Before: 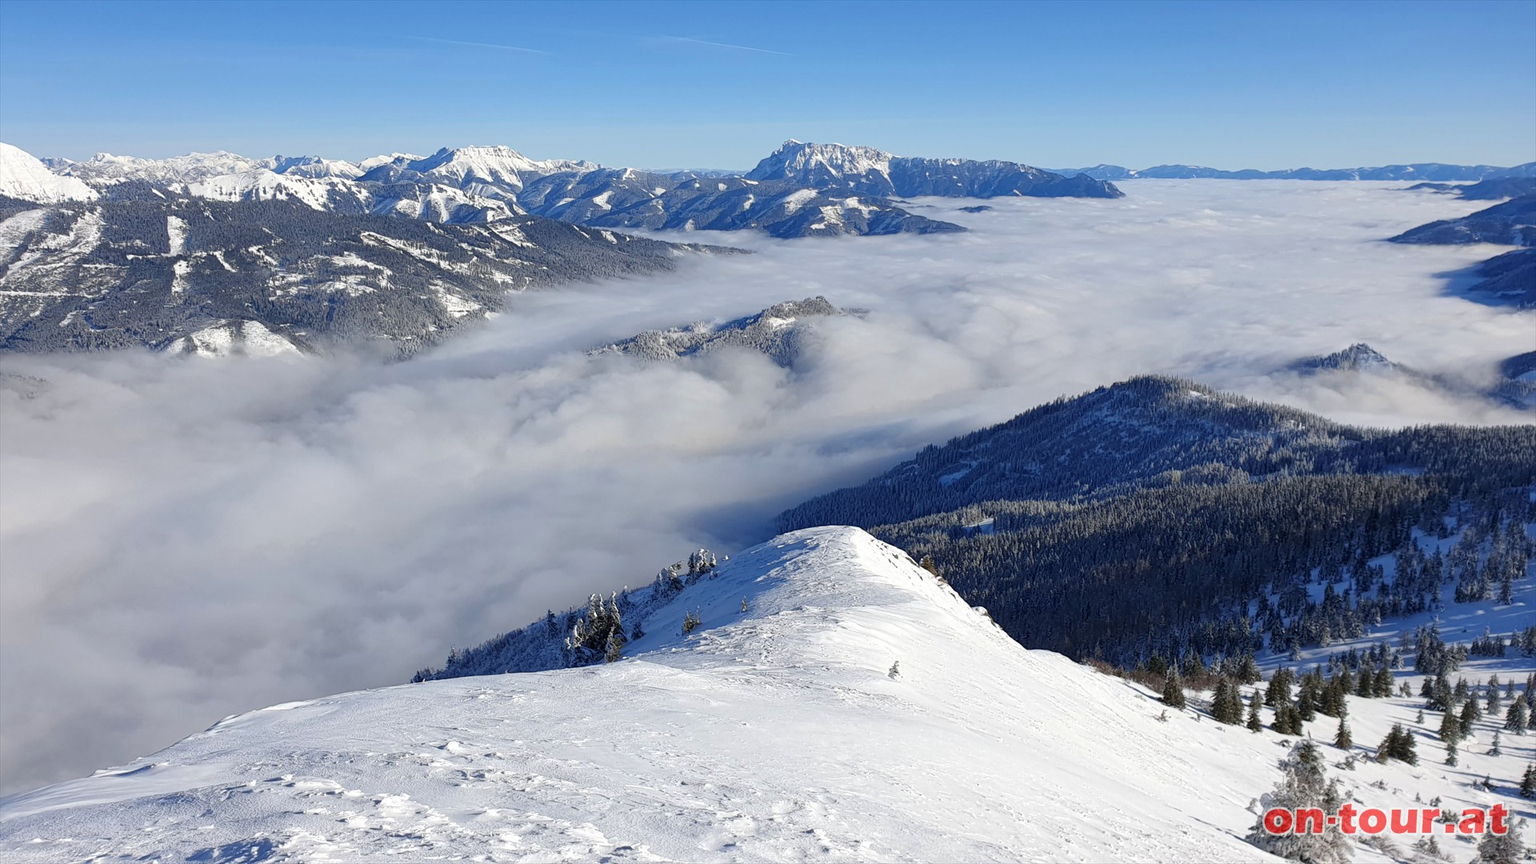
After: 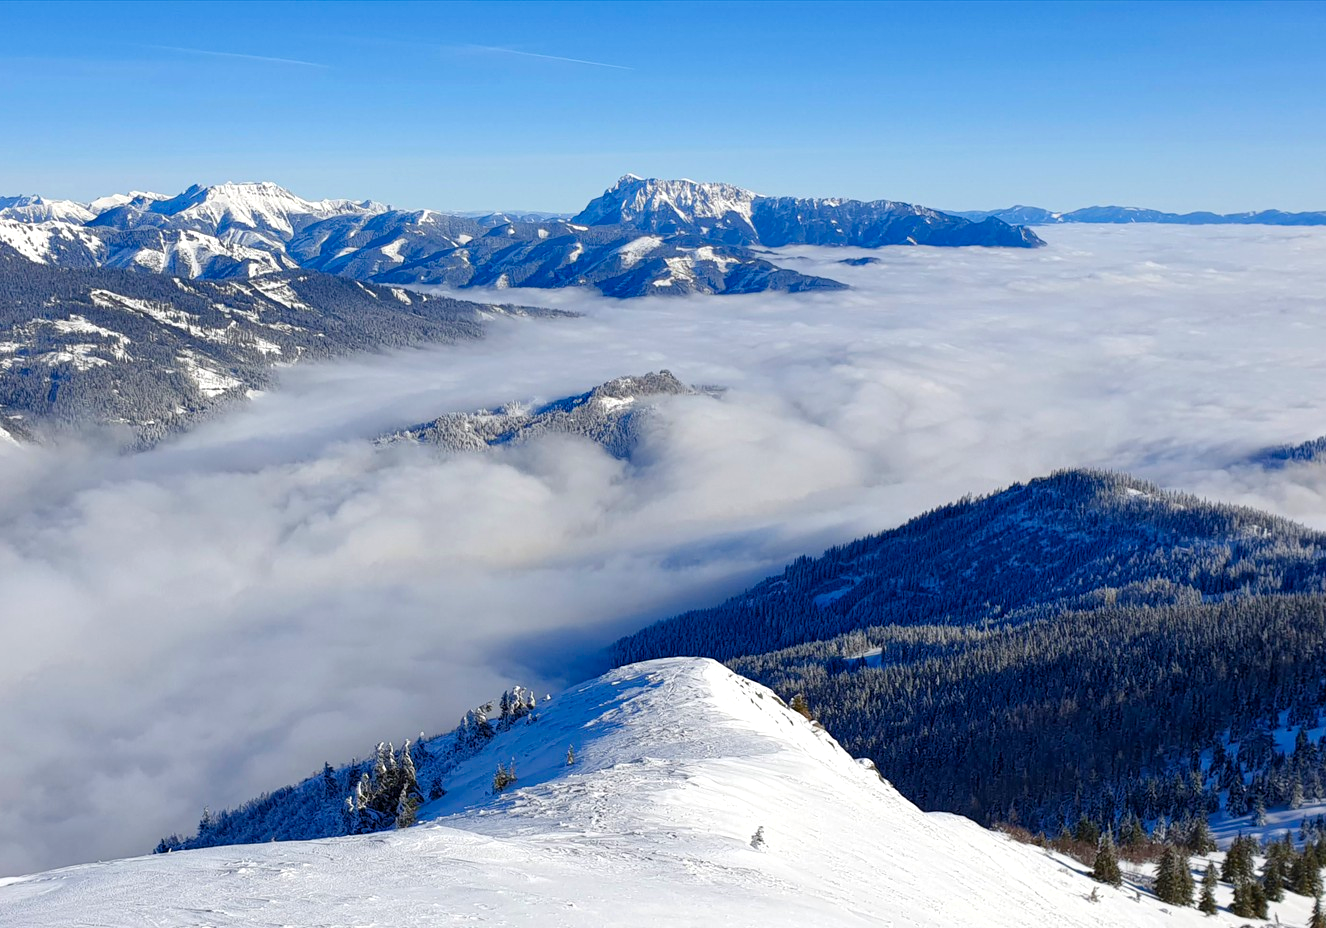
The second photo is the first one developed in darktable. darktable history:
color balance rgb: highlights gain › luminance 10.34%, perceptual saturation grading › global saturation 19.551%, perceptual saturation grading › highlights -25.041%, perceptual saturation grading › shadows 49.846%, global vibrance 20%
crop: left 18.761%, right 12.171%, bottom 14.053%
